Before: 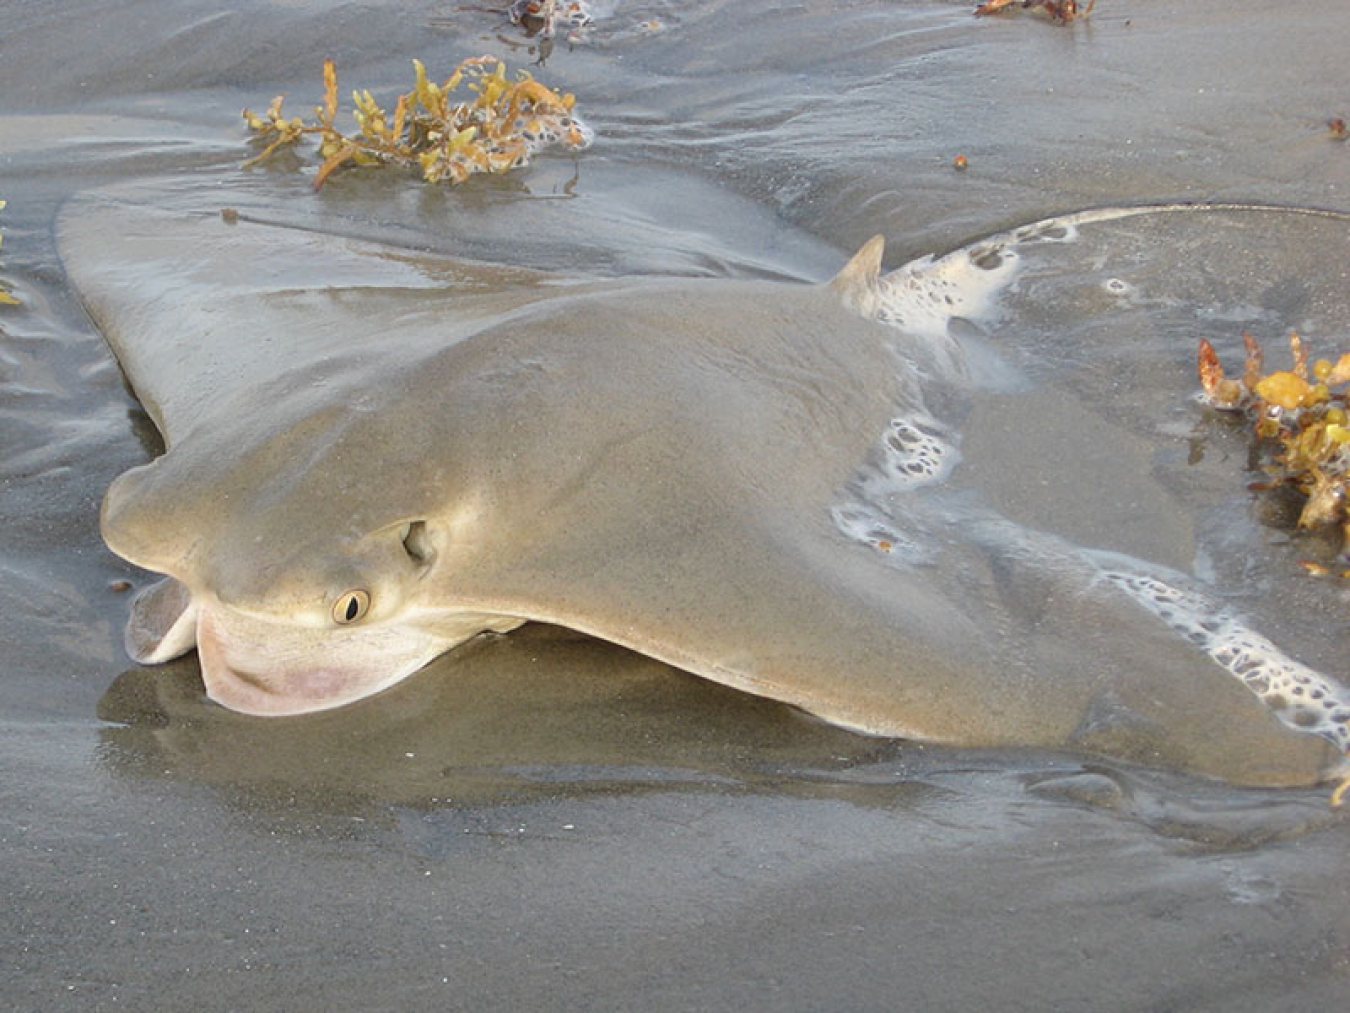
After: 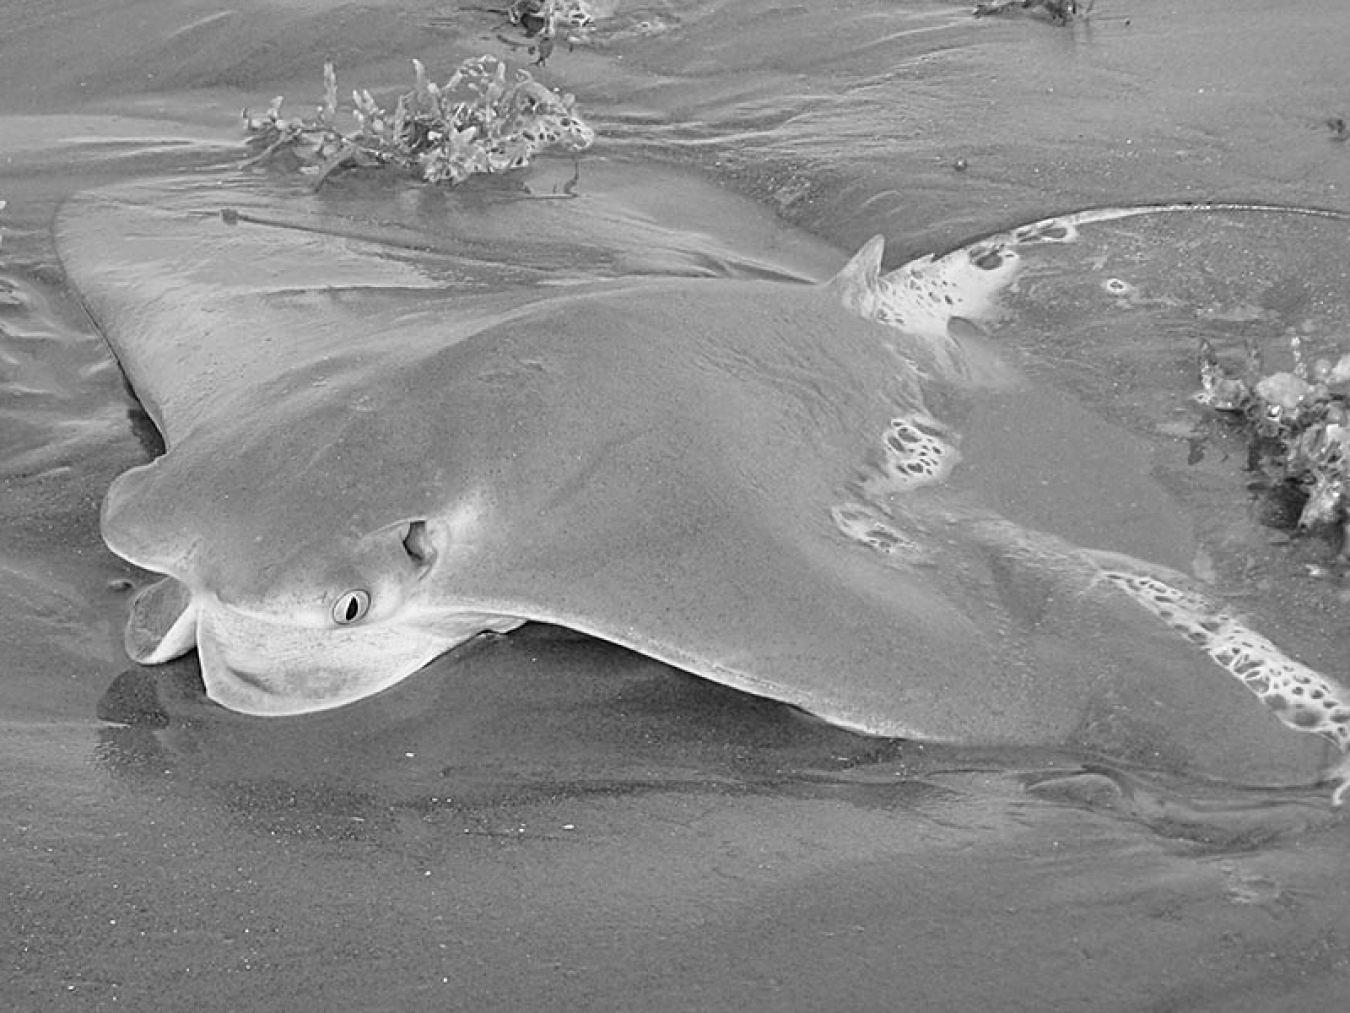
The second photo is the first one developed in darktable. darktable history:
tone curve: curves: ch0 [(0, 0) (0.058, 0.027) (0.214, 0.183) (0.304, 0.288) (0.561, 0.554) (0.687, 0.677) (0.768, 0.768) (0.858, 0.861) (0.986, 0.957)]; ch1 [(0, 0) (0.172, 0.123) (0.312, 0.296) (0.437, 0.429) (0.471, 0.469) (0.502, 0.5) (0.513, 0.515) (0.583, 0.604) (0.631, 0.659) (0.703, 0.721) (0.889, 0.924) (1, 1)]; ch2 [(0, 0) (0.411, 0.424) (0.485, 0.497) (0.502, 0.5) (0.517, 0.511) (0.566, 0.573) (0.622, 0.613) (0.709, 0.677) (1, 1)], color space Lab, independent channels, preserve colors none
monochrome: a -3.63, b -0.465
sharpen: radius 3.119
